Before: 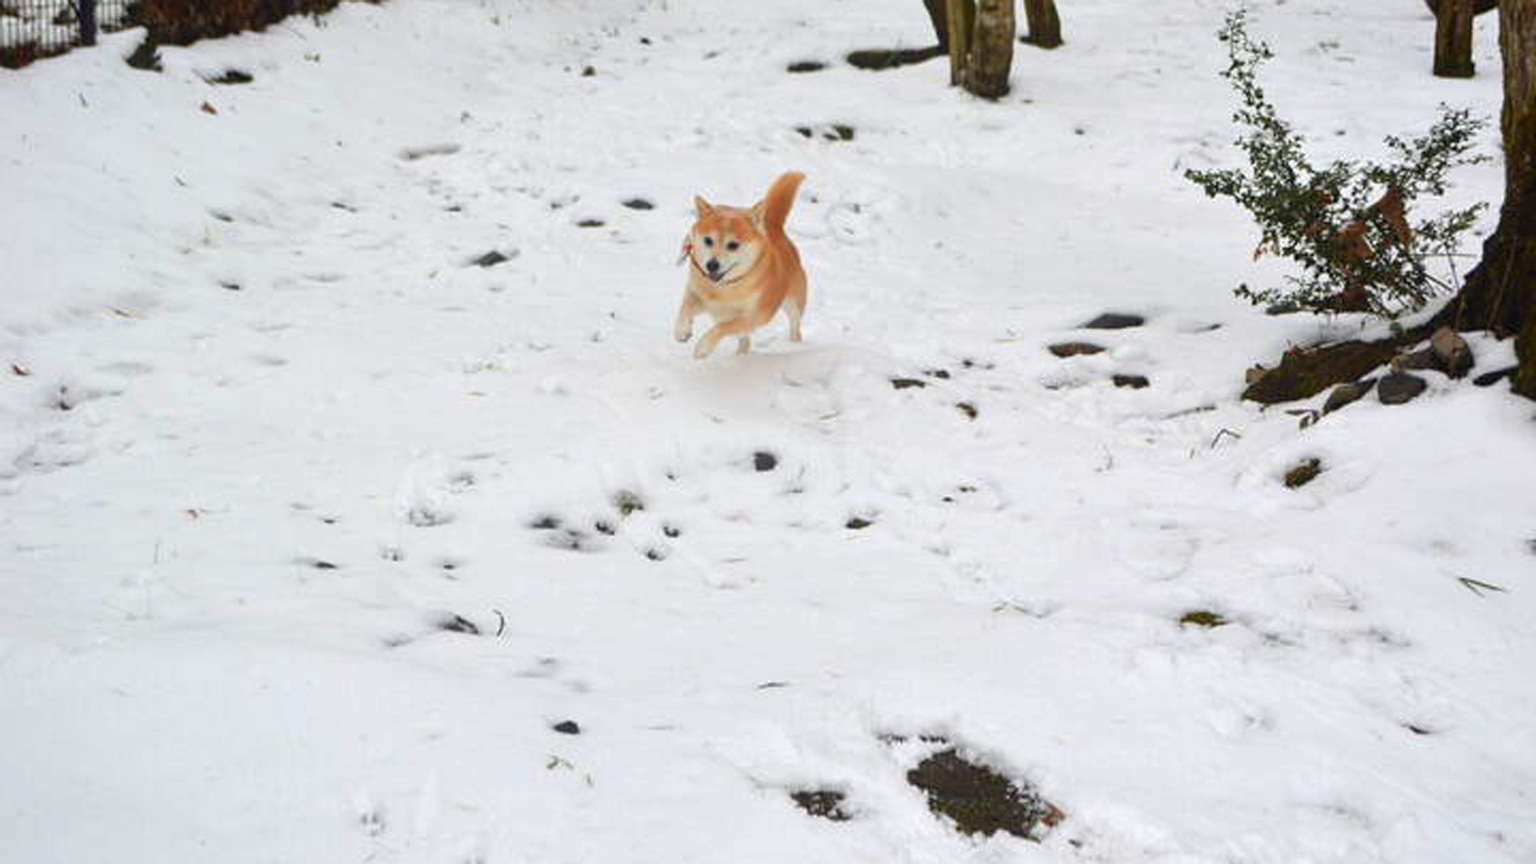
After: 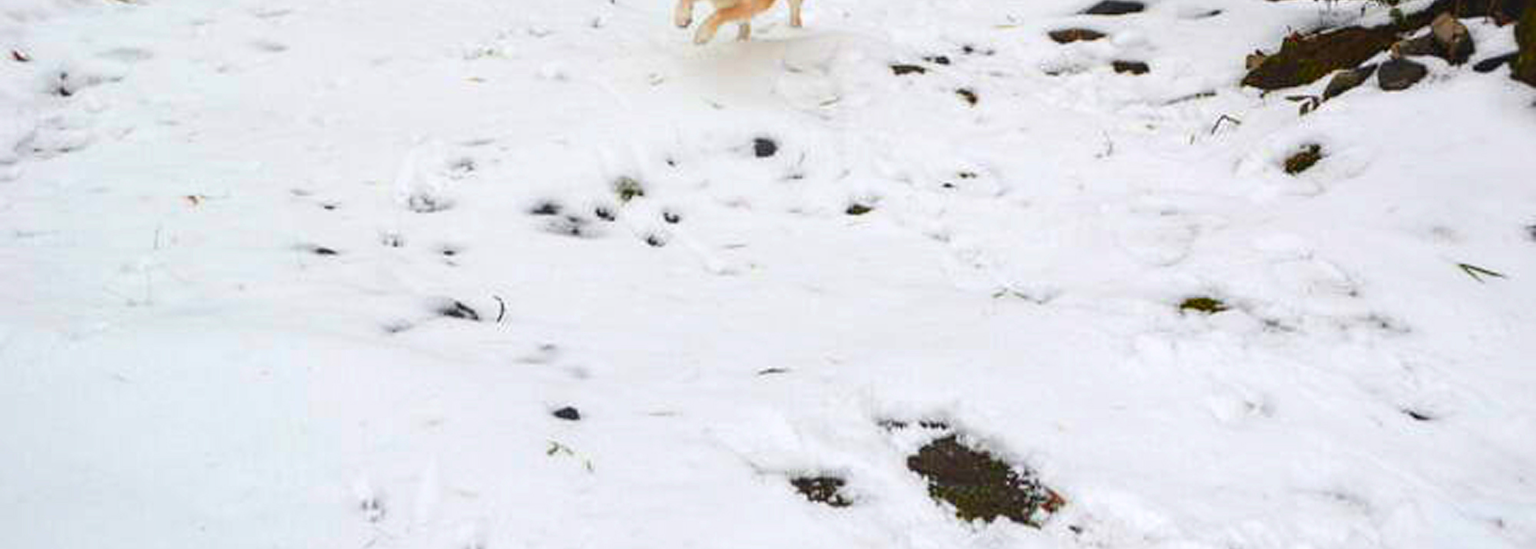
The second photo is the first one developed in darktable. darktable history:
local contrast: on, module defaults
crop and rotate: top 36.435%
contrast brightness saturation: contrast 0.16, saturation 0.32
